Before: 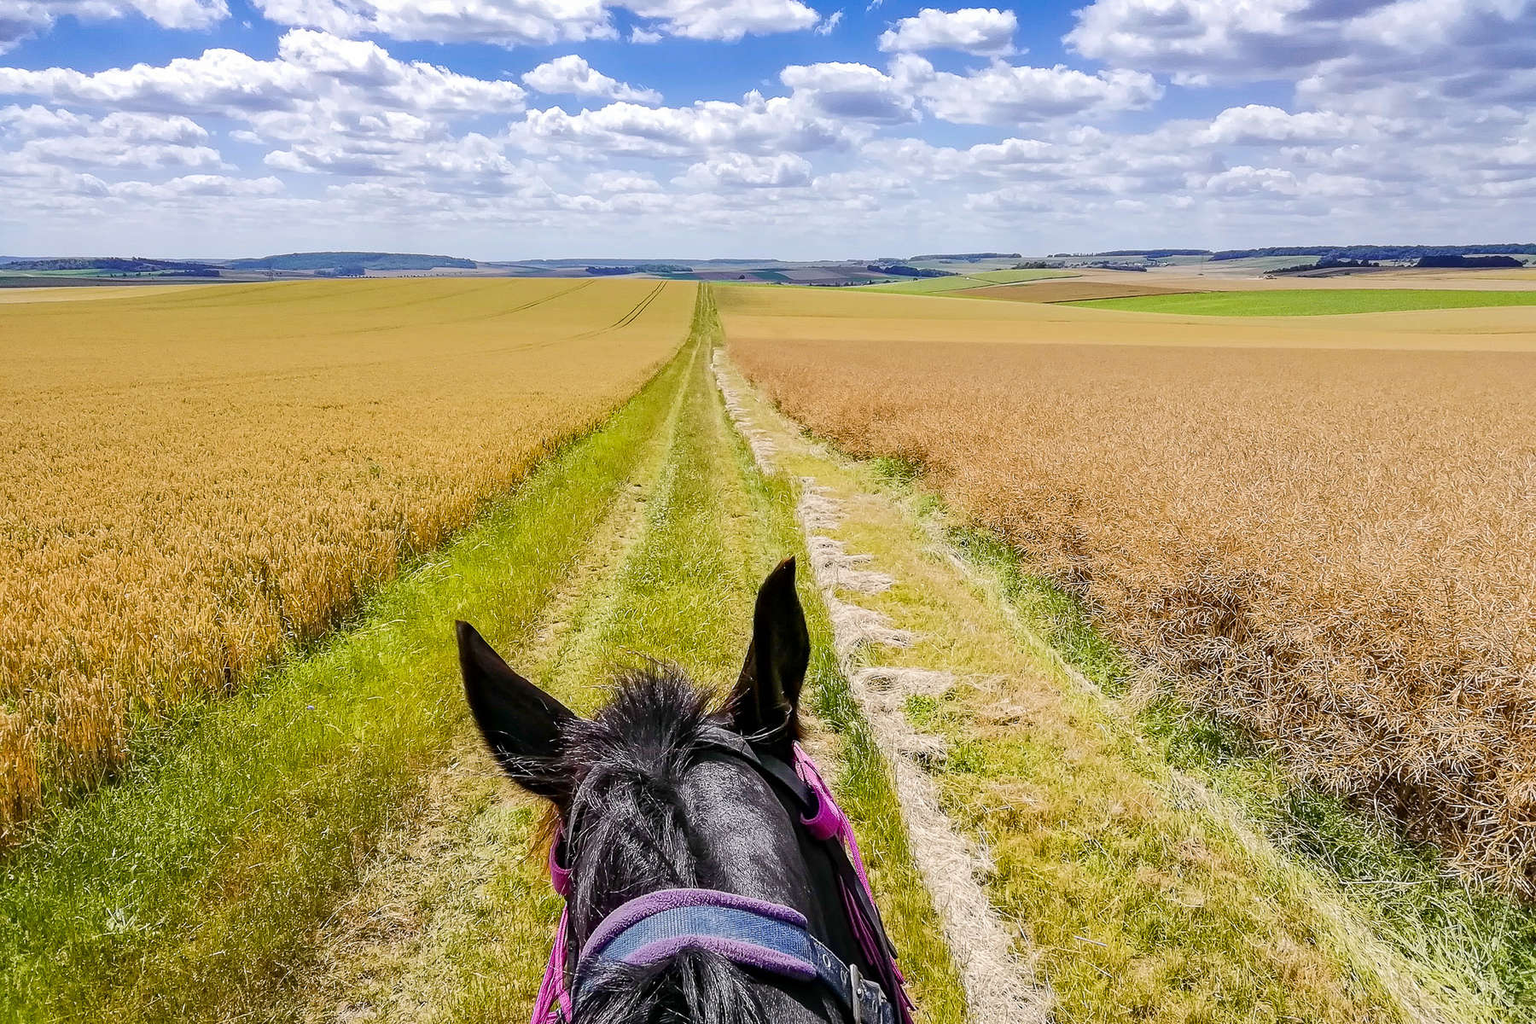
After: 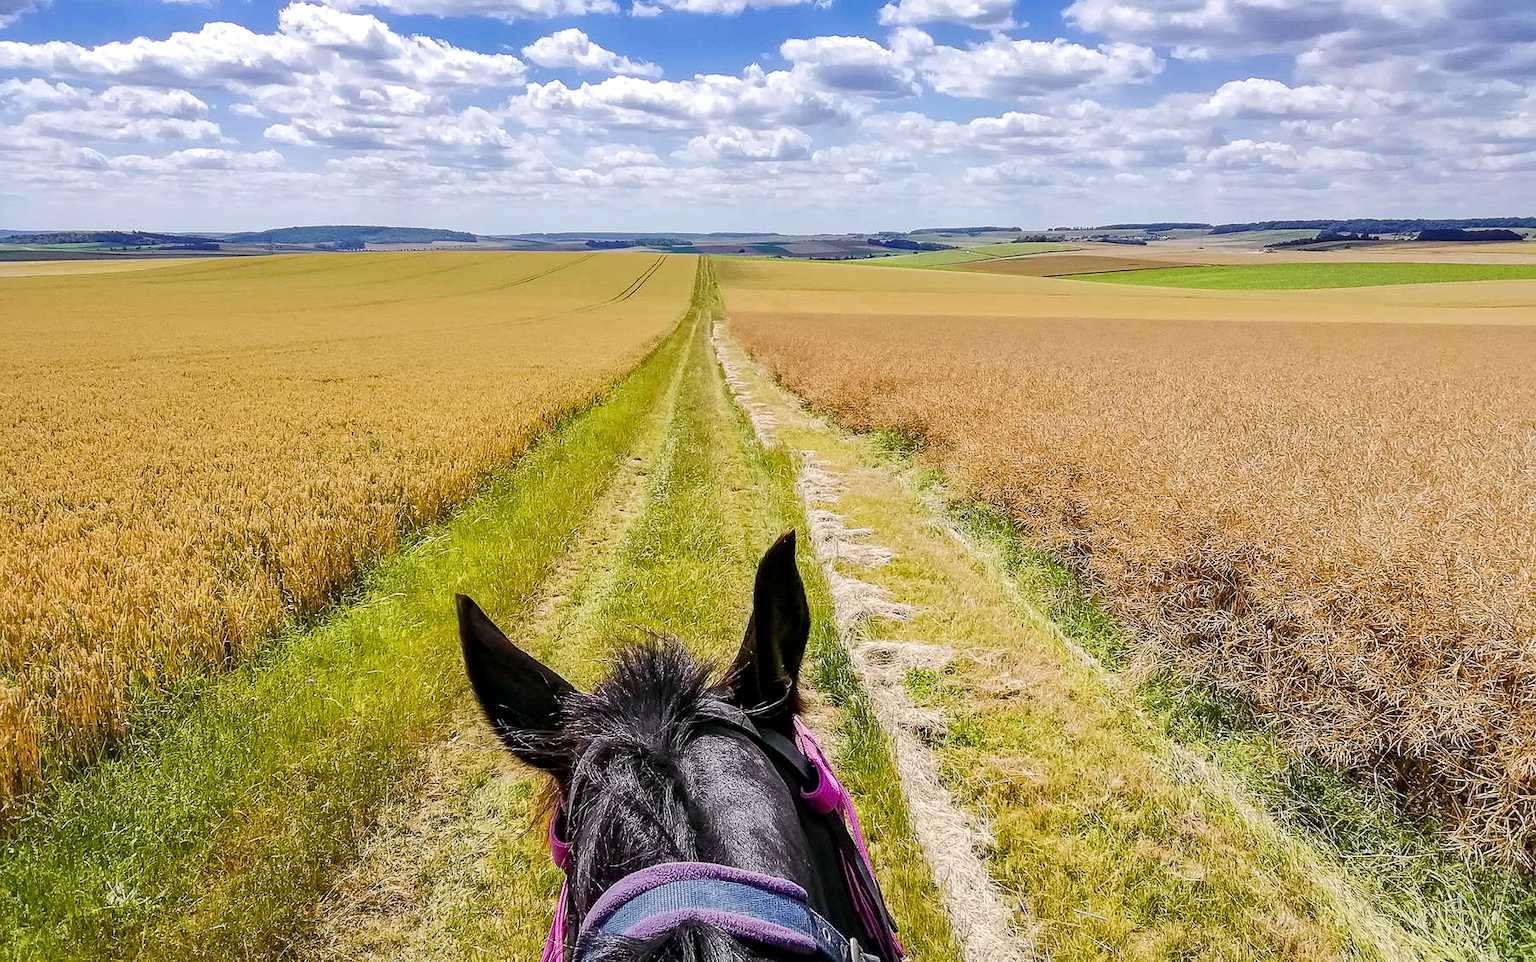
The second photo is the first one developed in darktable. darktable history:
tone equalizer: edges refinement/feathering 500, mask exposure compensation -1.57 EV, preserve details no
local contrast: mode bilateral grid, contrast 20, coarseness 49, detail 121%, midtone range 0.2
crop and rotate: top 2.648%, bottom 3.283%
